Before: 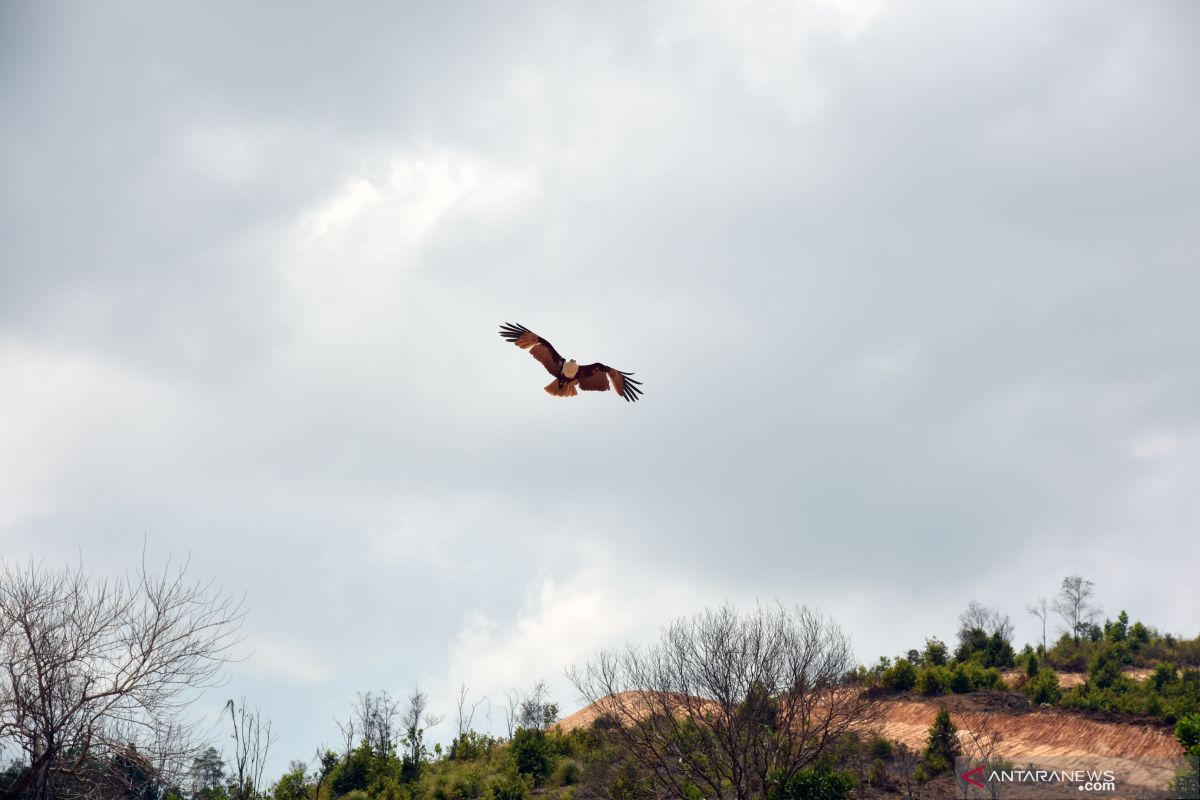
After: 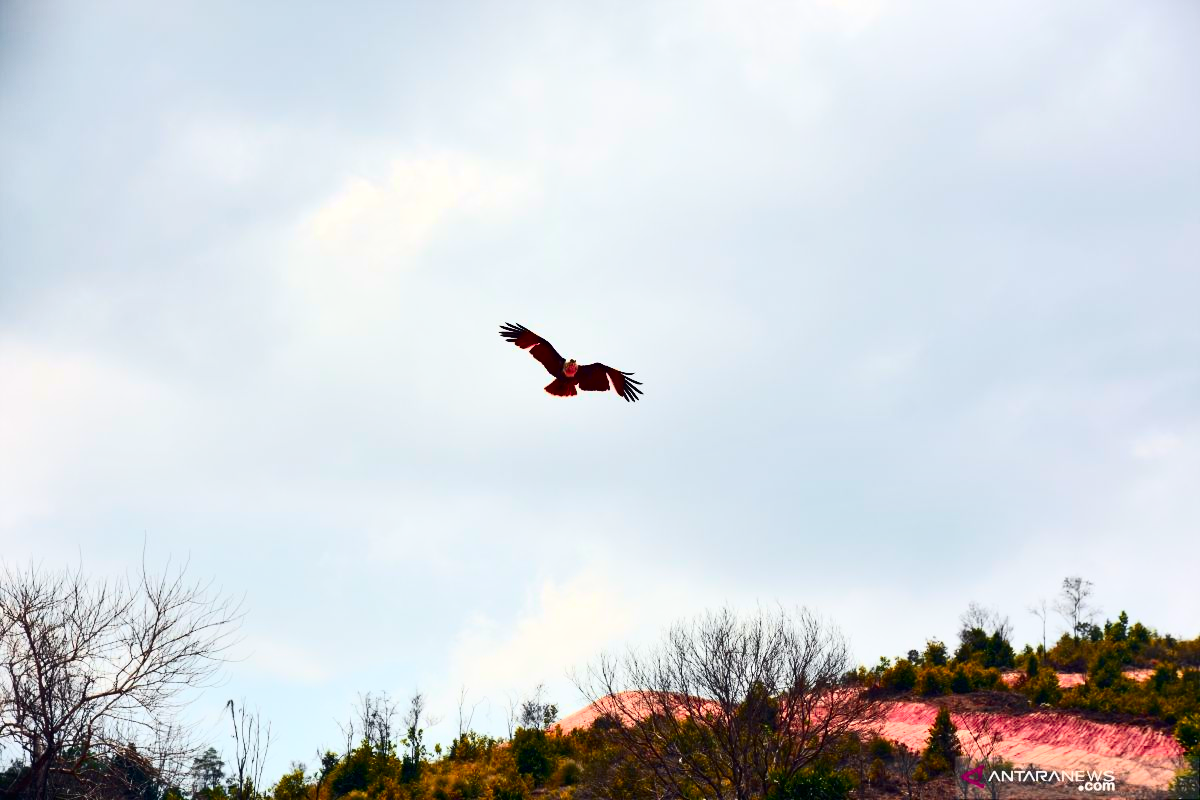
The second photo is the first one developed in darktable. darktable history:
color zones: curves: ch1 [(0.24, 0.634) (0.75, 0.5)]; ch2 [(0.253, 0.437) (0.745, 0.491)], mix 102.12%
contrast brightness saturation: contrast 0.4, brightness 0.1, saturation 0.21
shadows and highlights: soften with gaussian
